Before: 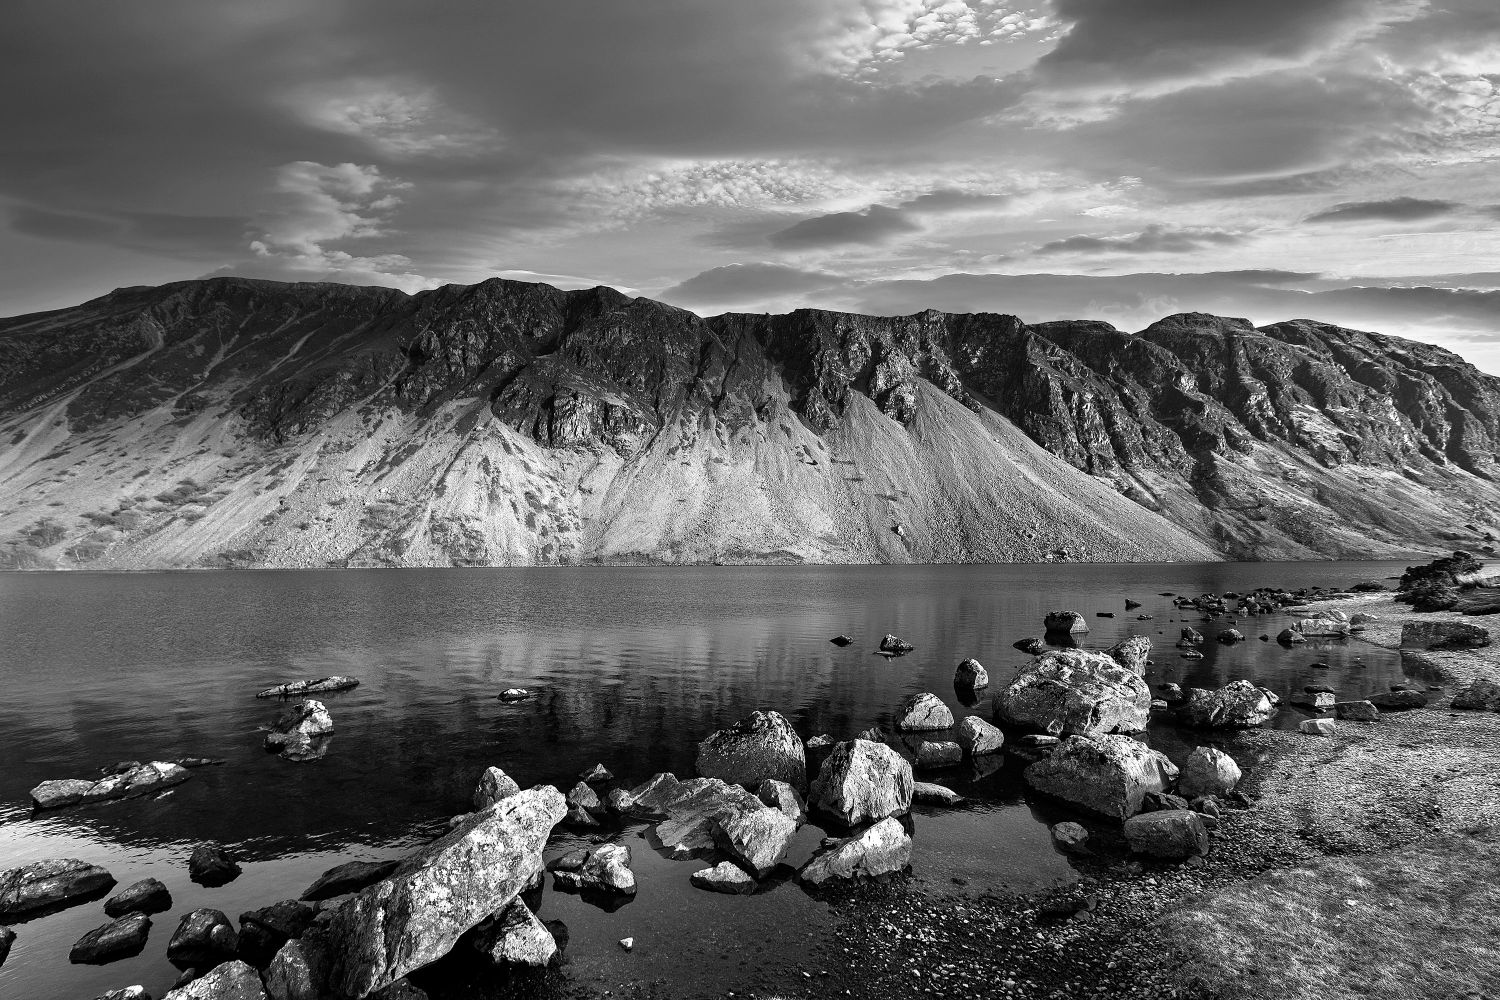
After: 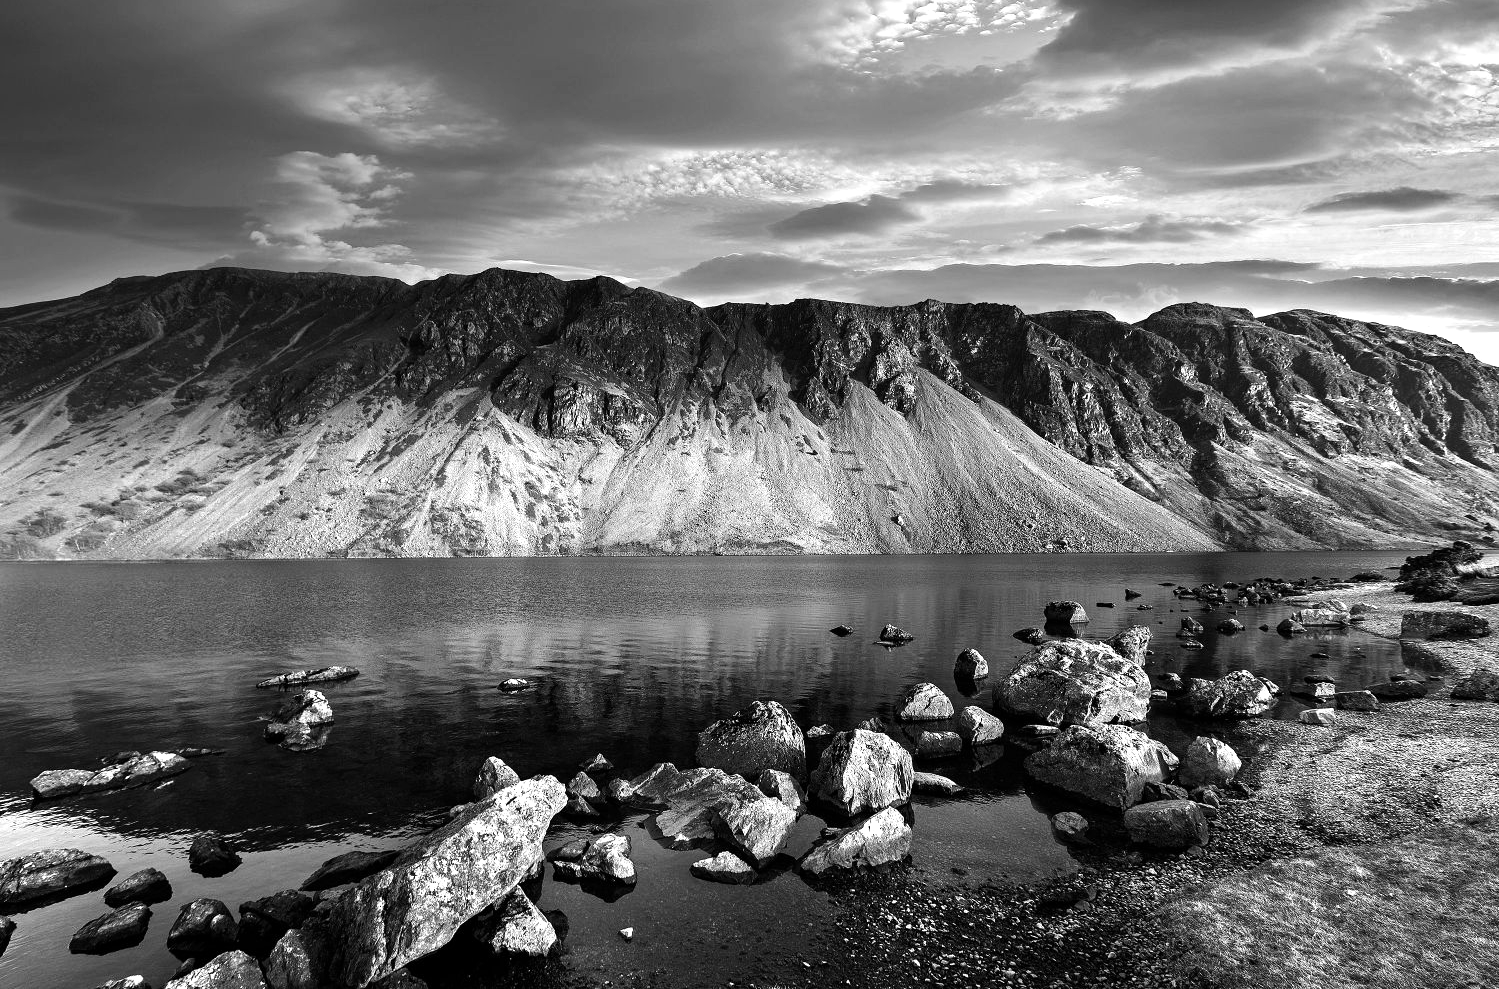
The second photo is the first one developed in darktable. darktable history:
crop: top 1.049%, right 0.001%
tone equalizer: -8 EV -0.417 EV, -7 EV -0.389 EV, -6 EV -0.333 EV, -5 EV -0.222 EV, -3 EV 0.222 EV, -2 EV 0.333 EV, -1 EV 0.389 EV, +0 EV 0.417 EV, edges refinement/feathering 500, mask exposure compensation -1.57 EV, preserve details no
